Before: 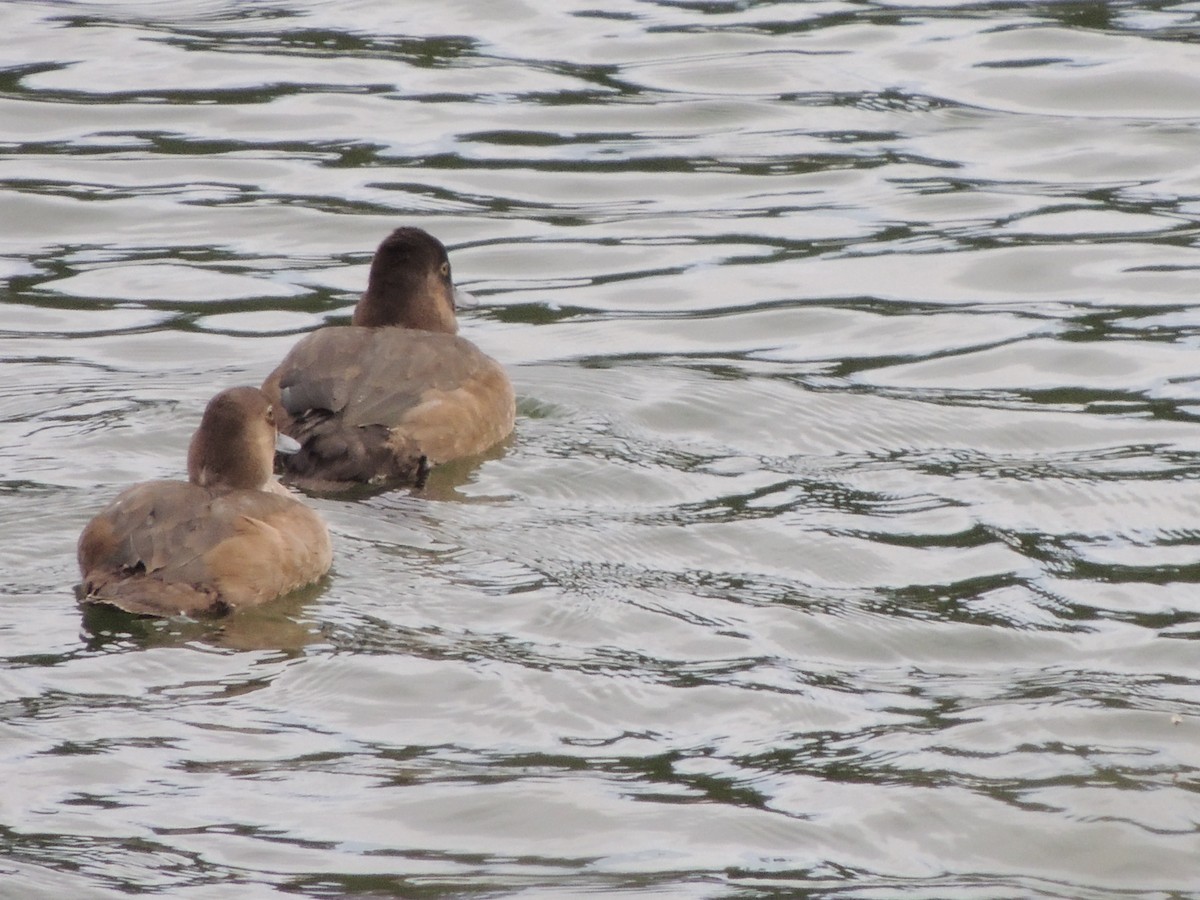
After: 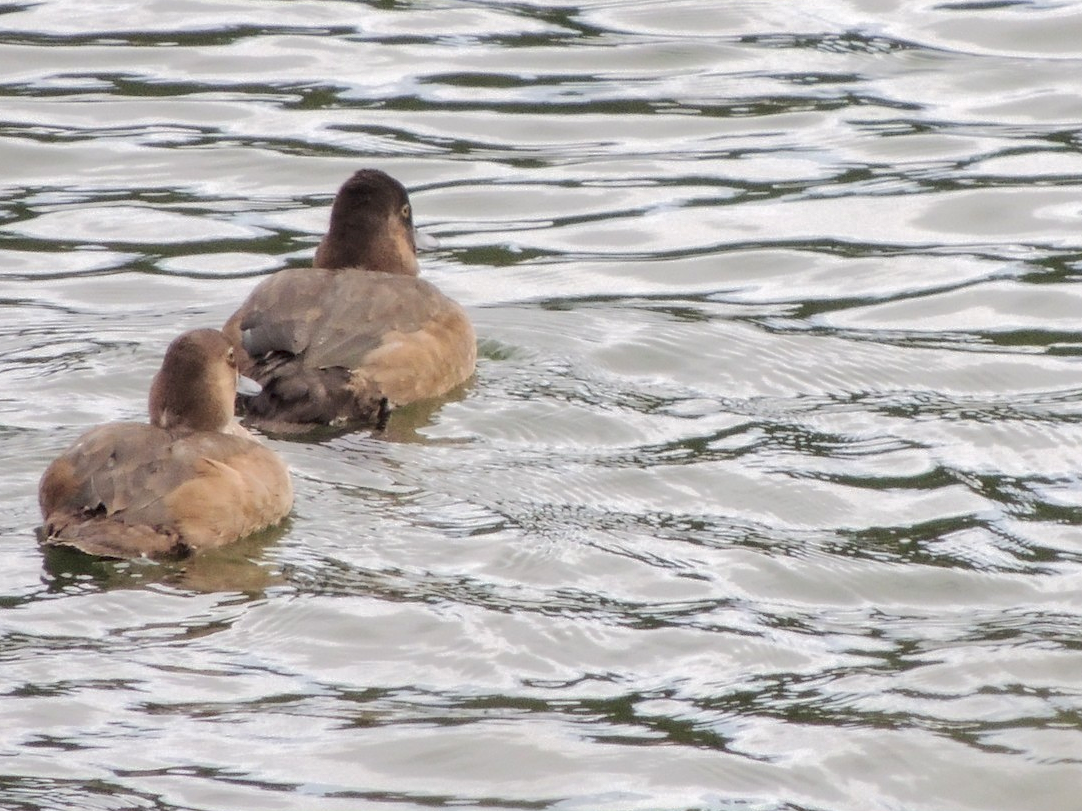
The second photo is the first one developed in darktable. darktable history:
local contrast: on, module defaults
tone curve: curves: ch0 [(0, 0) (0.003, 0.003) (0.011, 0.011) (0.025, 0.025) (0.044, 0.044) (0.069, 0.068) (0.1, 0.098) (0.136, 0.134) (0.177, 0.175) (0.224, 0.221) (0.277, 0.273) (0.335, 0.33) (0.399, 0.393) (0.468, 0.461) (0.543, 0.534) (0.623, 0.614) (0.709, 0.69) (0.801, 0.752) (0.898, 0.835) (1, 1)], color space Lab, independent channels, preserve colors none
crop: left 3.262%, top 6.494%, right 6.515%, bottom 3.311%
exposure: black level correction 0.001, exposure 0.5 EV, compensate highlight preservation false
